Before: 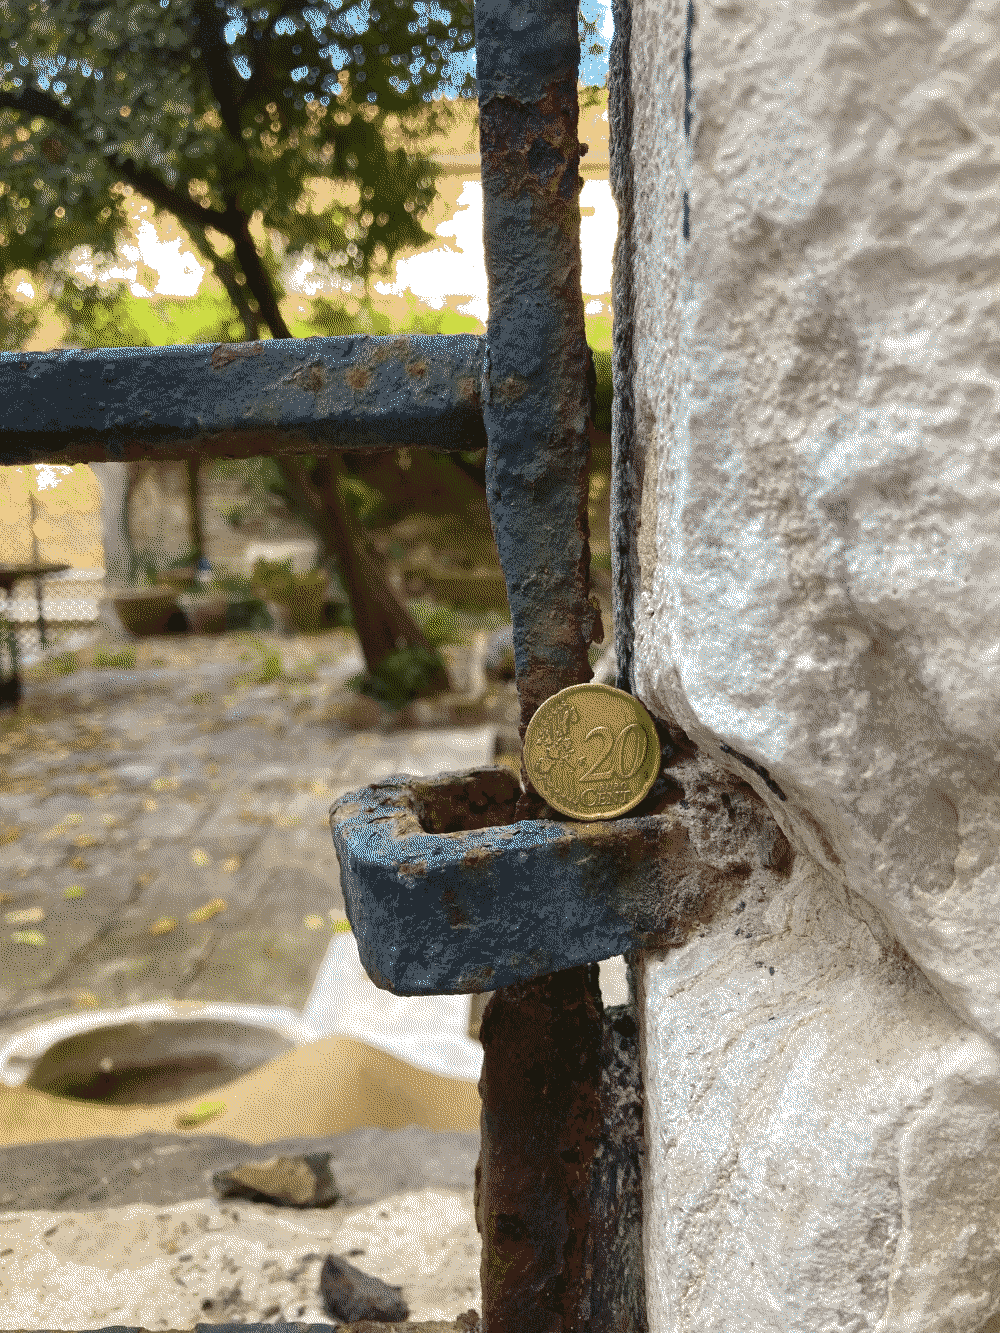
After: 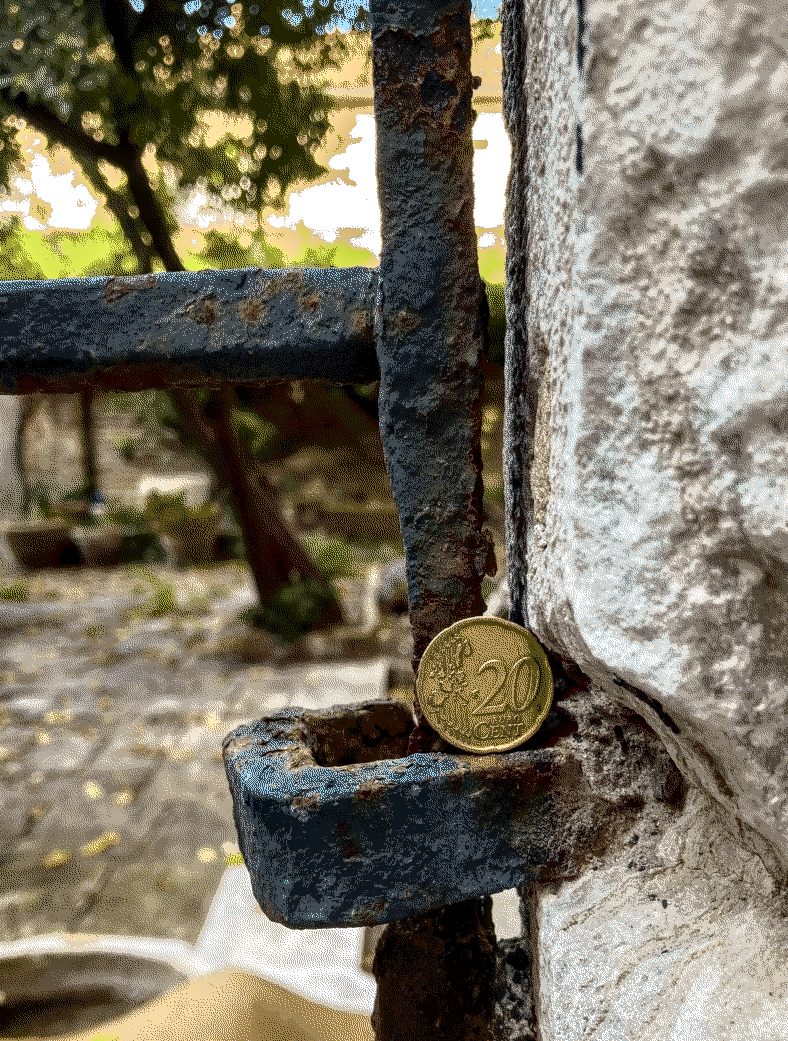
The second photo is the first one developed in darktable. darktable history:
local contrast: highlights 79%, shadows 56%, detail 175%, midtone range 0.428
contrast brightness saturation: brightness -0.09
crop and rotate: left 10.77%, top 5.1%, right 10.41%, bottom 16.76%
tone equalizer: on, module defaults
